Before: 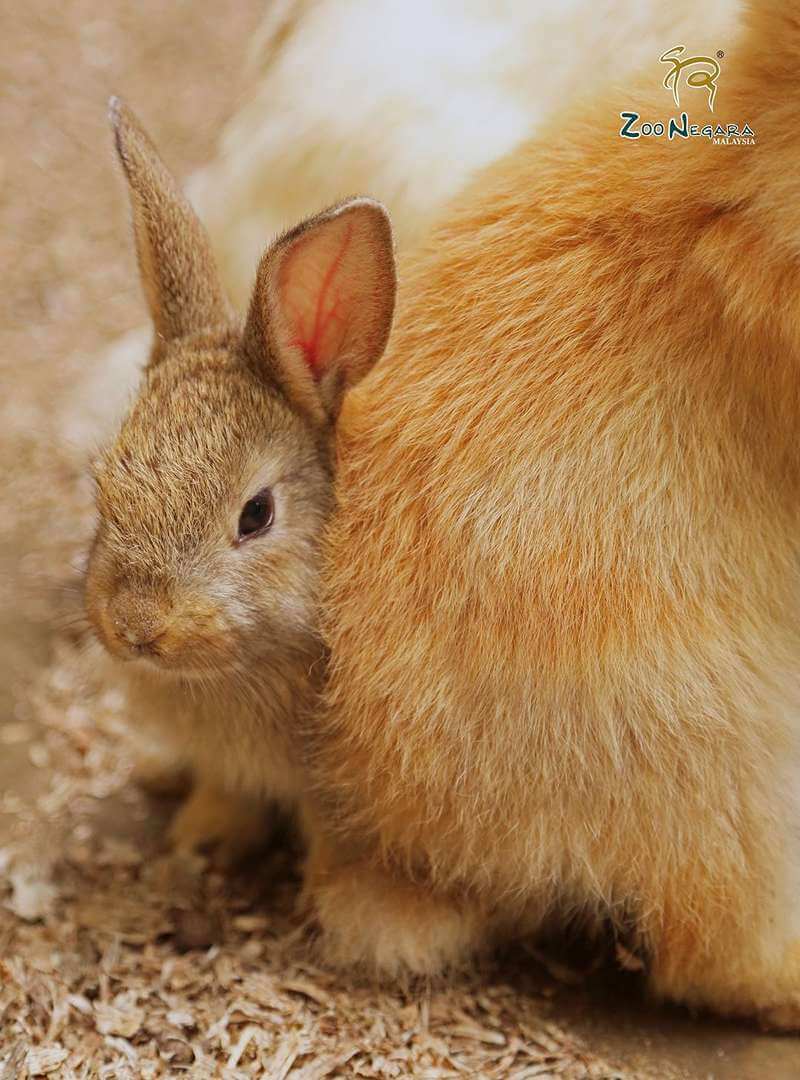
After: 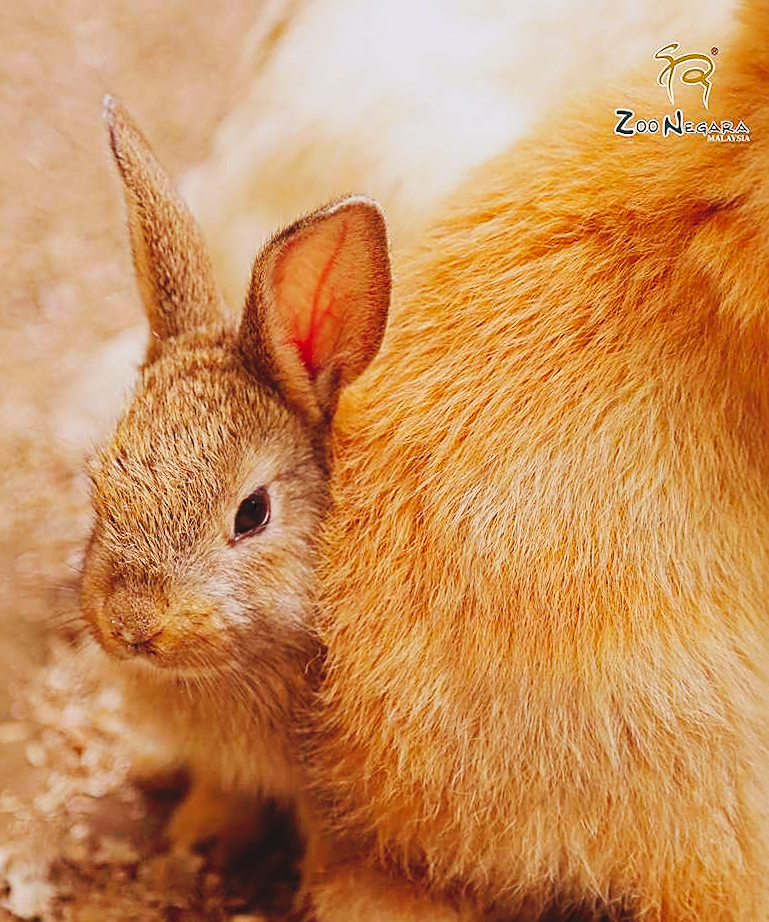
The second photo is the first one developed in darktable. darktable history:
crop and rotate: angle 0.2°, left 0.275%, right 3.127%, bottom 14.18%
sharpen: on, module defaults
tone curve: curves: ch0 [(0, 0) (0.003, 0.077) (0.011, 0.078) (0.025, 0.078) (0.044, 0.08) (0.069, 0.088) (0.1, 0.102) (0.136, 0.12) (0.177, 0.148) (0.224, 0.191) (0.277, 0.261) (0.335, 0.335) (0.399, 0.419) (0.468, 0.522) (0.543, 0.611) (0.623, 0.702) (0.709, 0.779) (0.801, 0.855) (0.898, 0.918) (1, 1)], preserve colors none
rgb levels: mode RGB, independent channels, levels [[0, 0.474, 1], [0, 0.5, 1], [0, 0.5, 1]]
